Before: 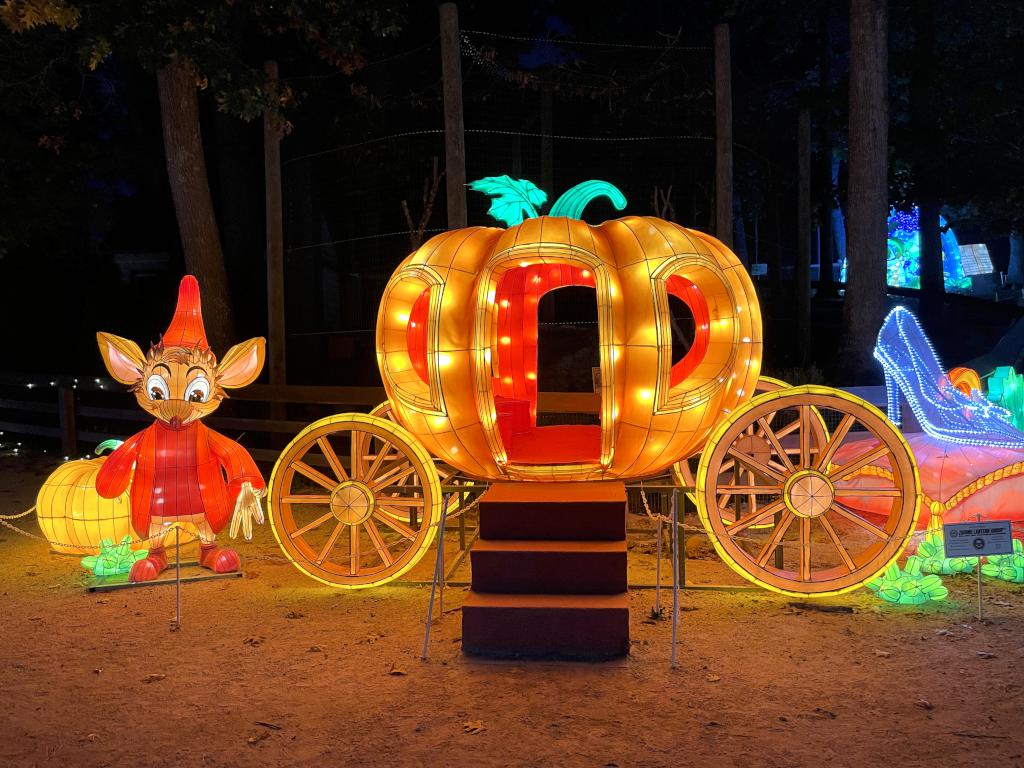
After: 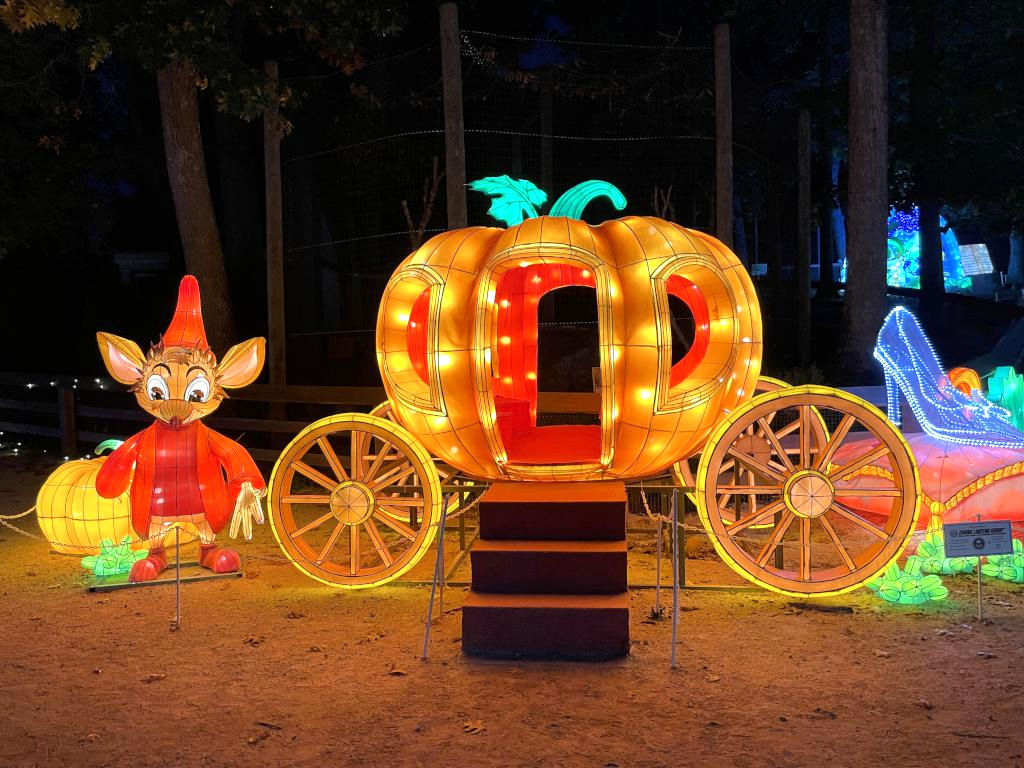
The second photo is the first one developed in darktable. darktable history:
white balance: emerald 1
exposure: black level correction 0, exposure 0.2 EV, compensate exposure bias true, compensate highlight preservation false
